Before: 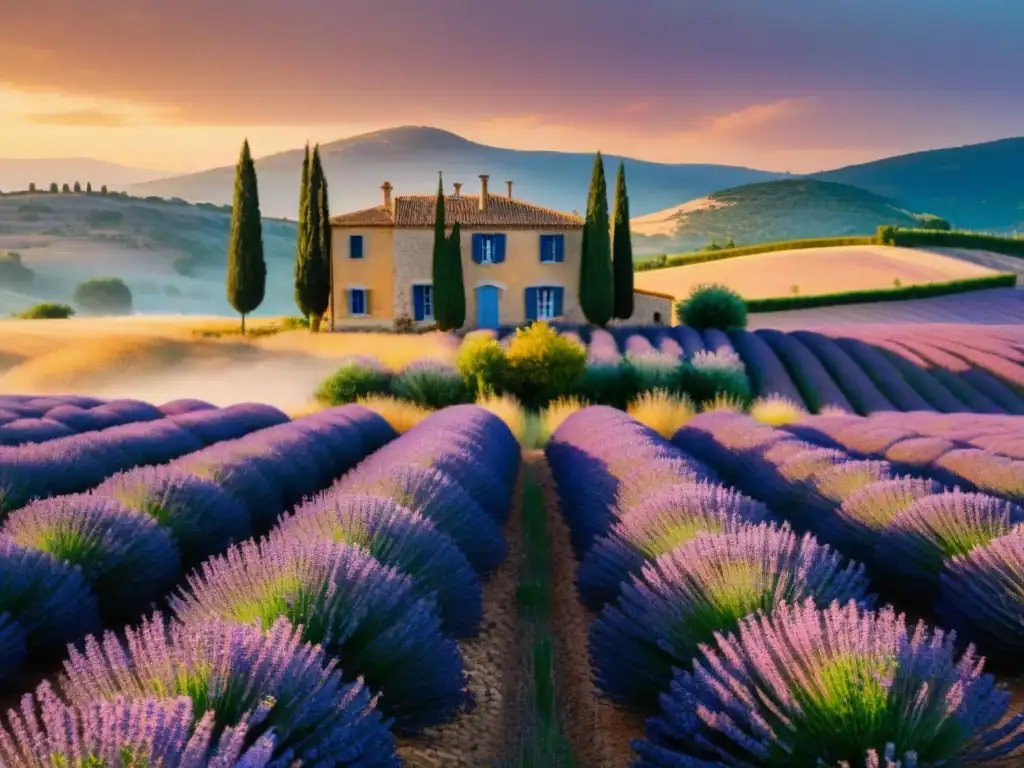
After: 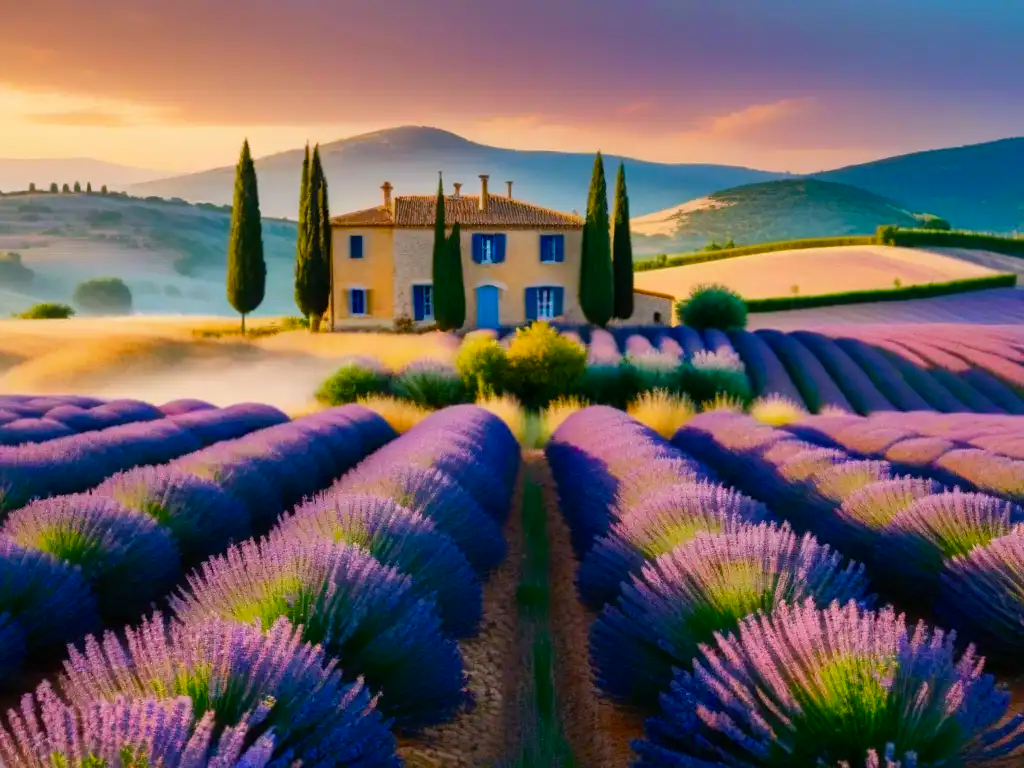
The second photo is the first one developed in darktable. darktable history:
color balance rgb: perceptual saturation grading › global saturation 20%, perceptual saturation grading › highlights -25.183%, perceptual saturation grading › shadows 25.424%, global vibrance 20%
base curve: preserve colors none
shadows and highlights: shadows -23.74, highlights 51.01, soften with gaussian
